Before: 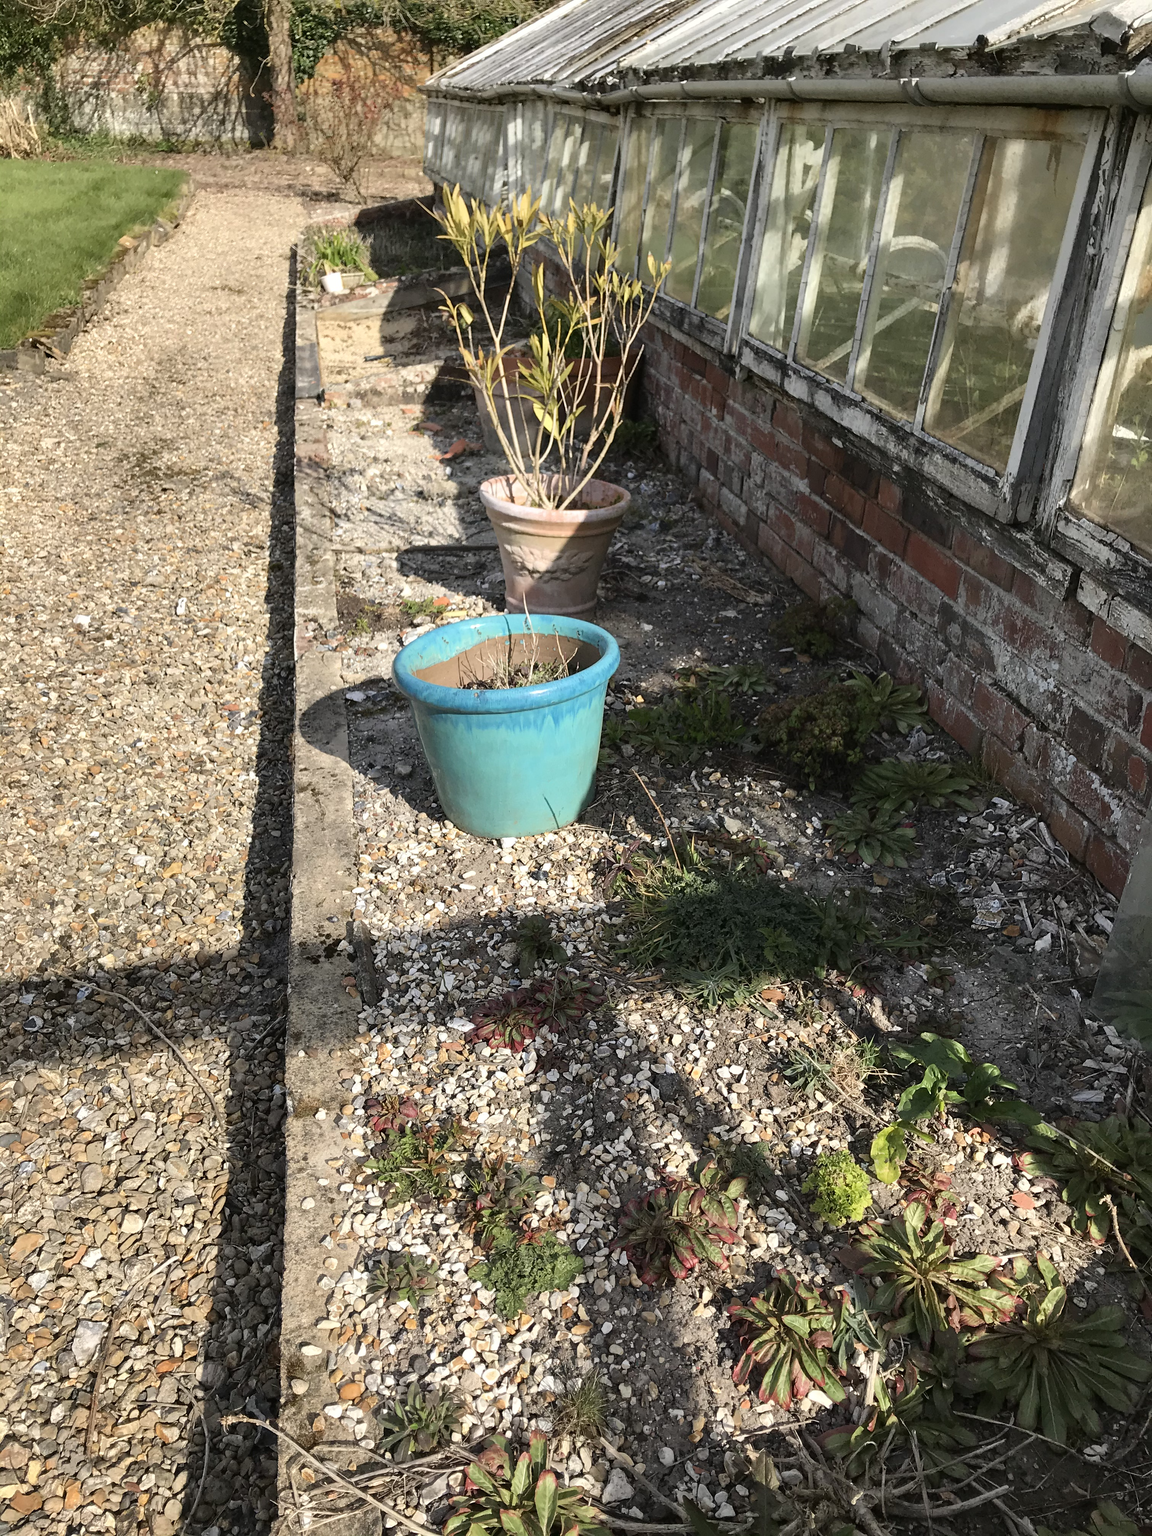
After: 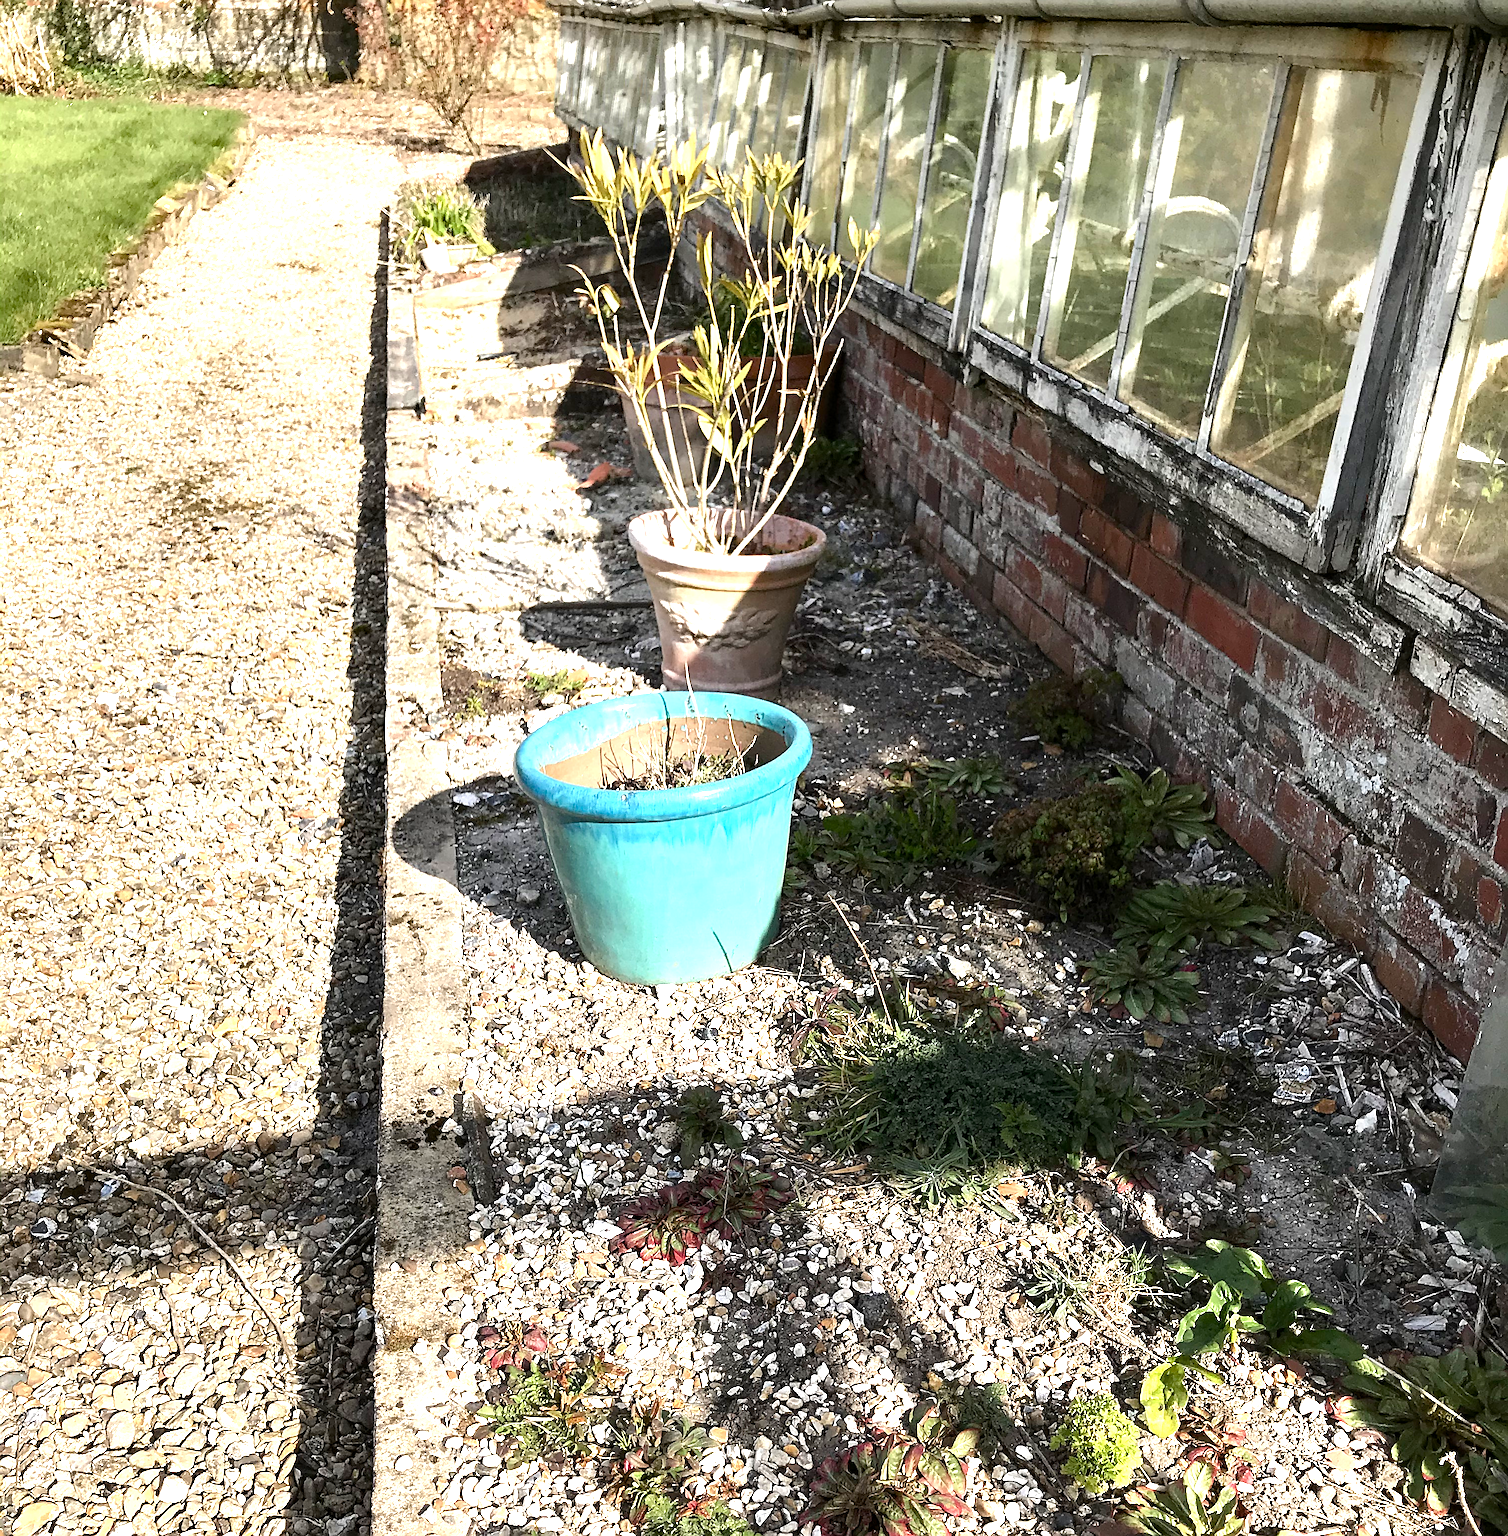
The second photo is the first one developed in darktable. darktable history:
exposure: black level correction 0, exposure 0.698 EV, compensate exposure bias true, compensate highlight preservation false
crop: top 5.624%, bottom 18.011%
sharpen: on, module defaults
color balance rgb: global offset › luminance -0.469%, perceptual saturation grading › global saturation 0.626%, perceptual saturation grading › highlights -14.58%, perceptual saturation grading › shadows 24.074%, perceptual brilliance grading › highlights 13.697%, perceptual brilliance grading › mid-tones 9.021%, perceptual brilliance grading › shadows -17.033%
